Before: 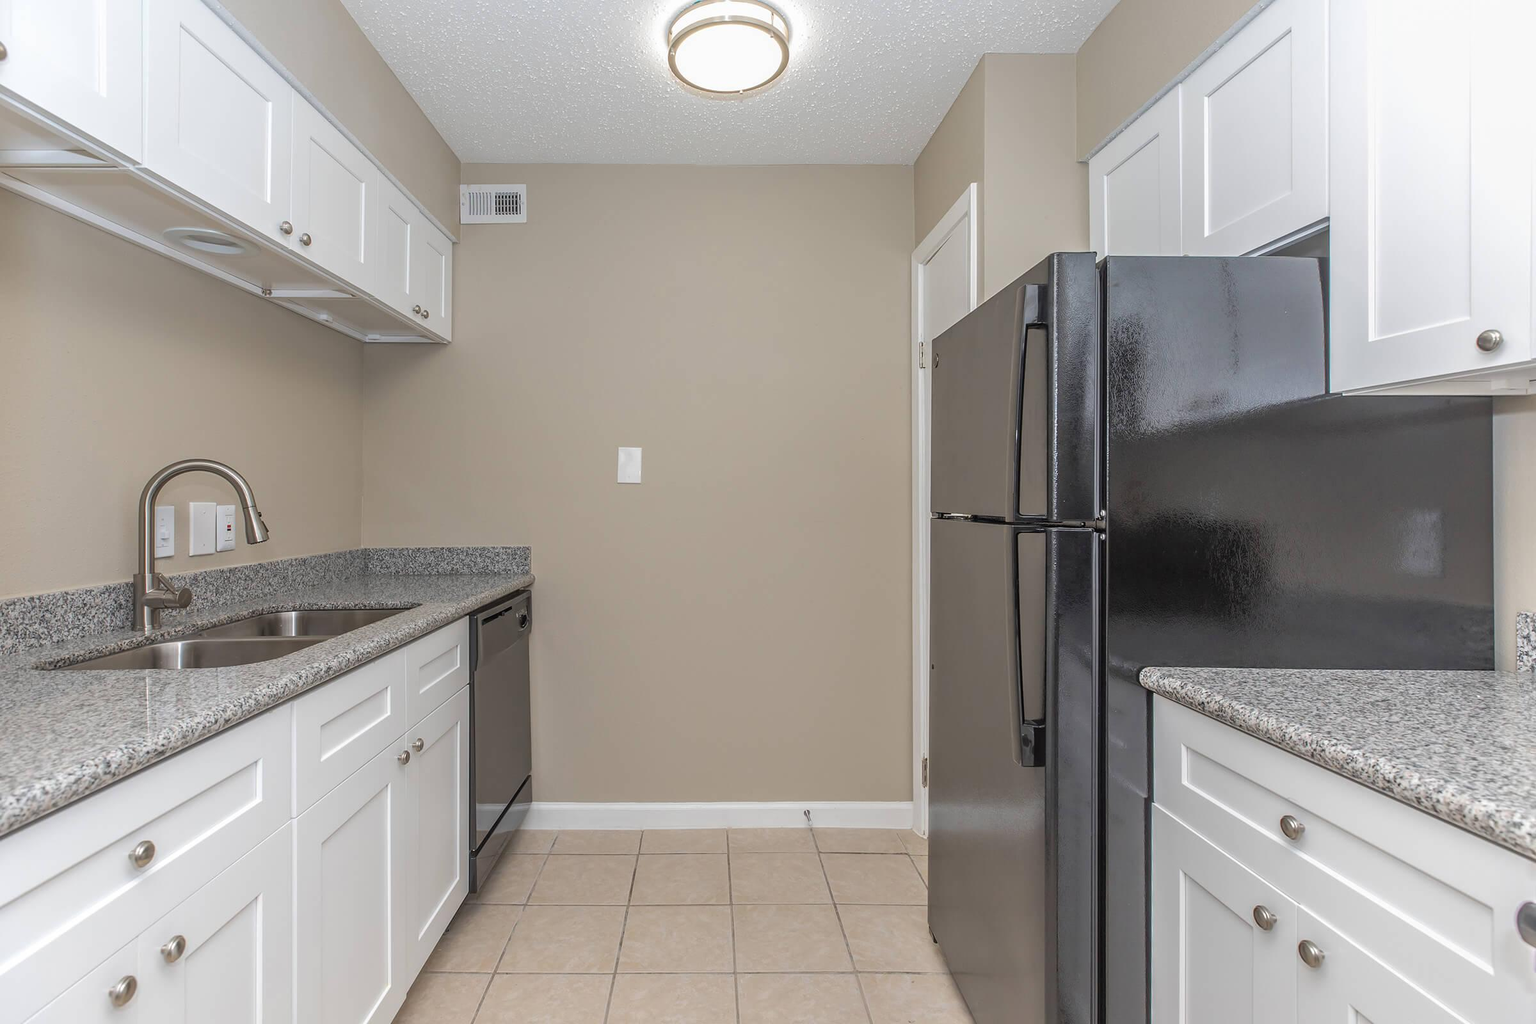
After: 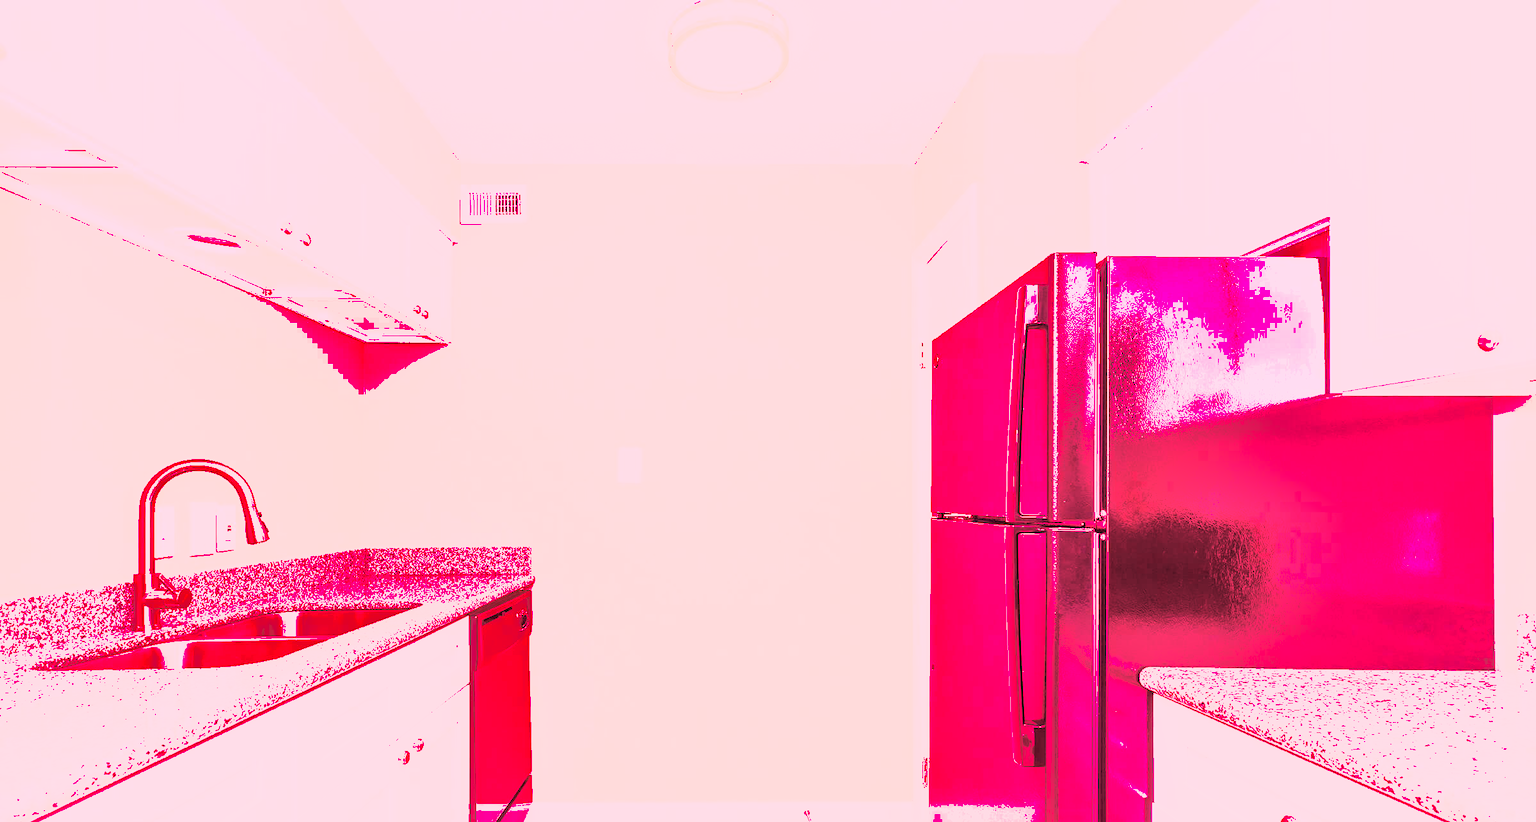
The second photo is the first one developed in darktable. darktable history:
crop: bottom 19.644%
white balance: red 4.26, blue 1.802
exposure: exposure -0.36 EV, compensate highlight preservation false
shadows and highlights: highlights -60
